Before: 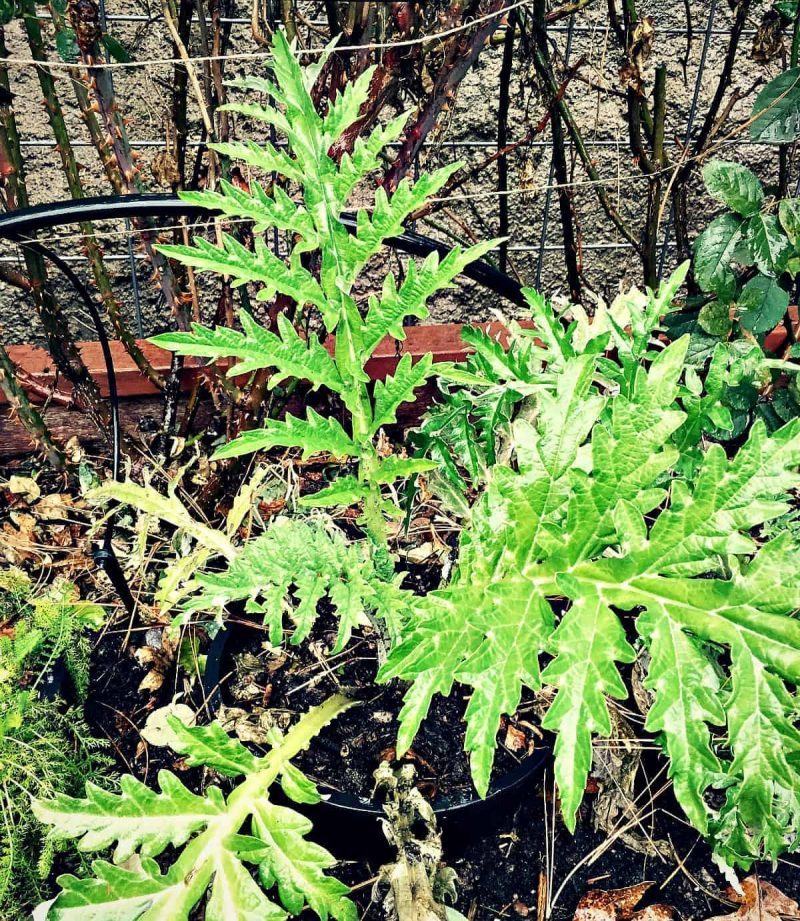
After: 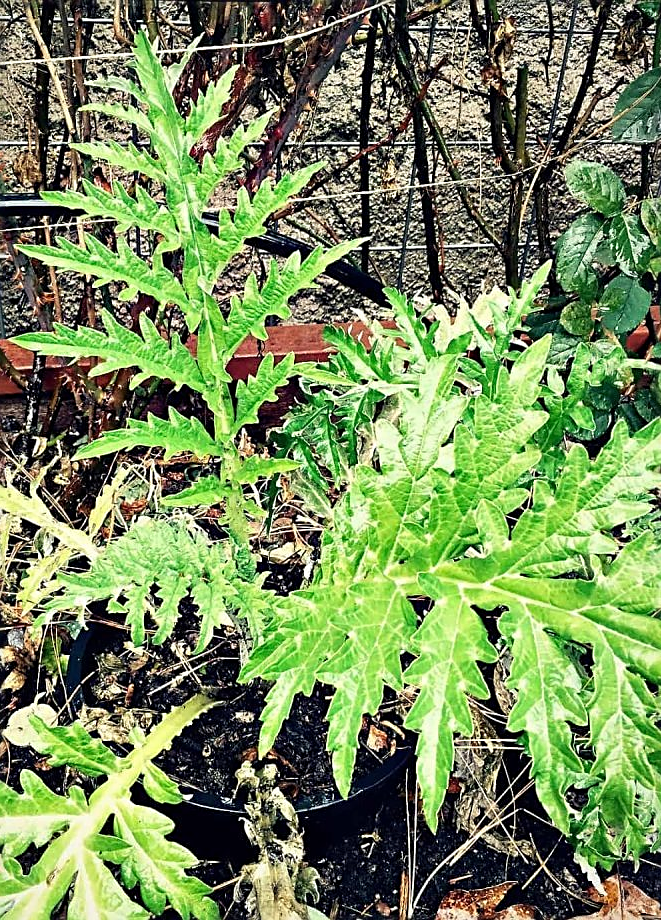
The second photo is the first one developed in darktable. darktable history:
crop: left 17.345%, bottom 0.032%
sharpen: on, module defaults
